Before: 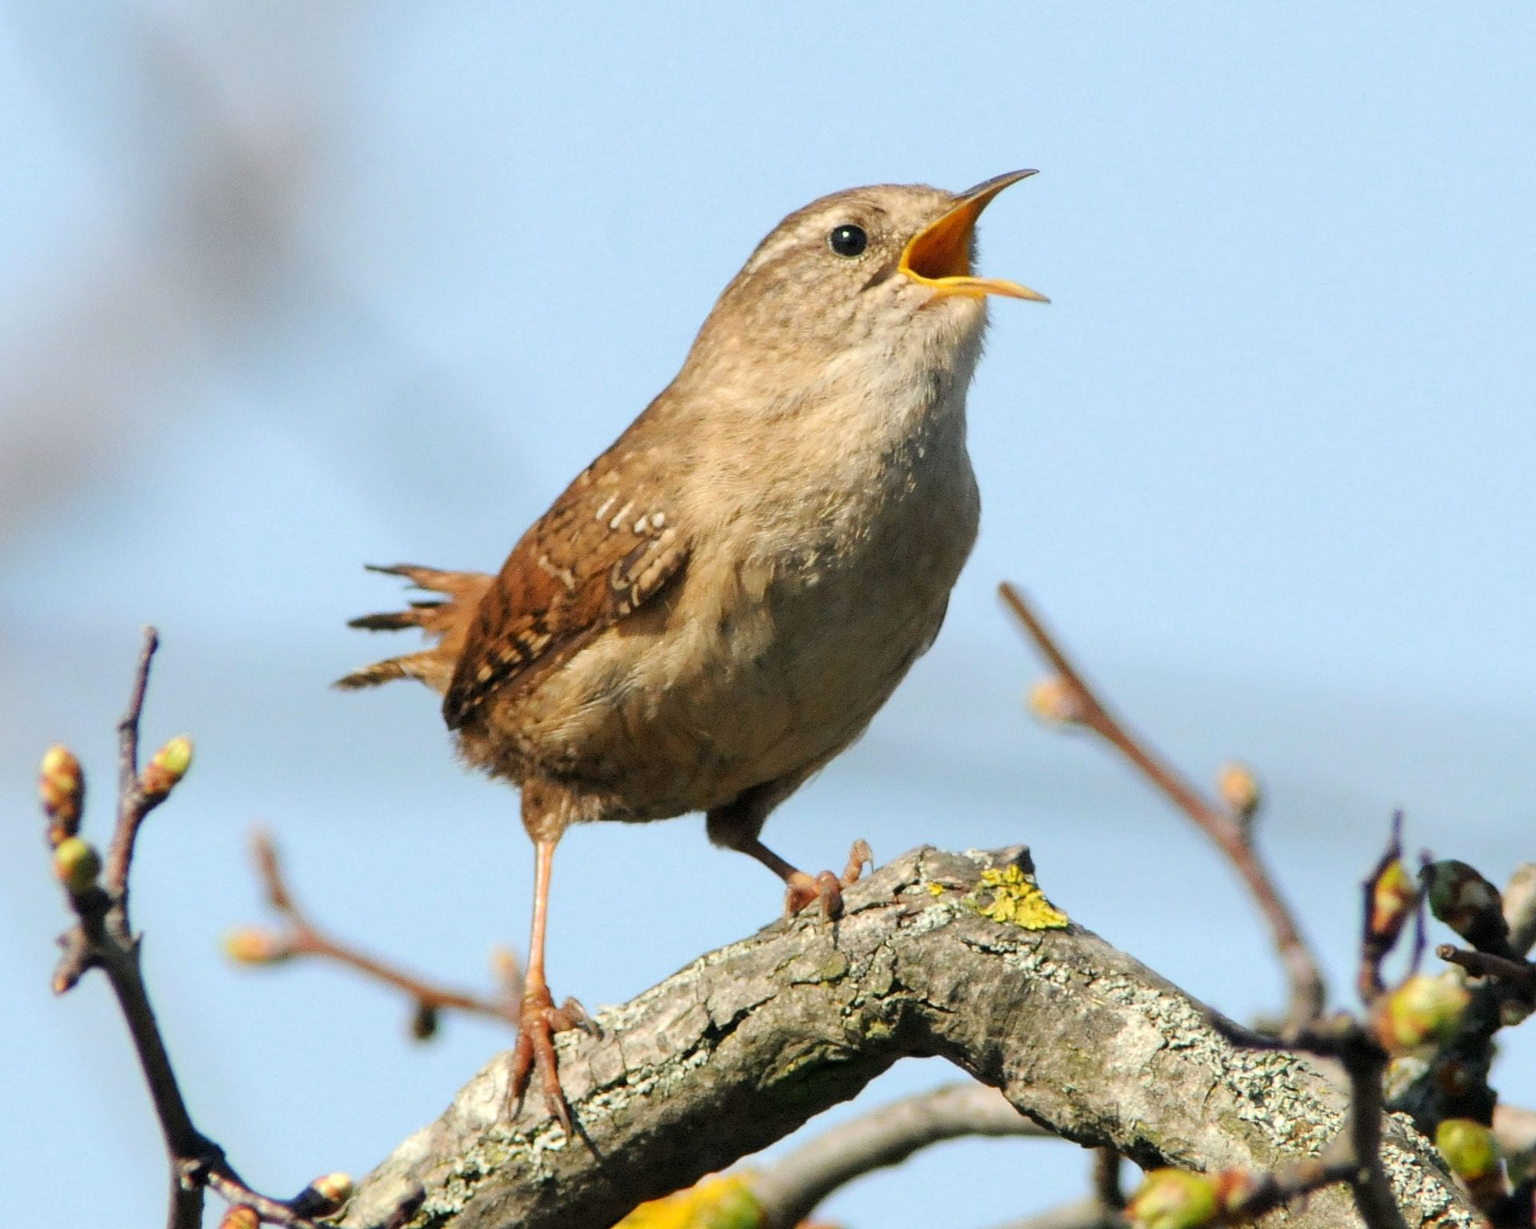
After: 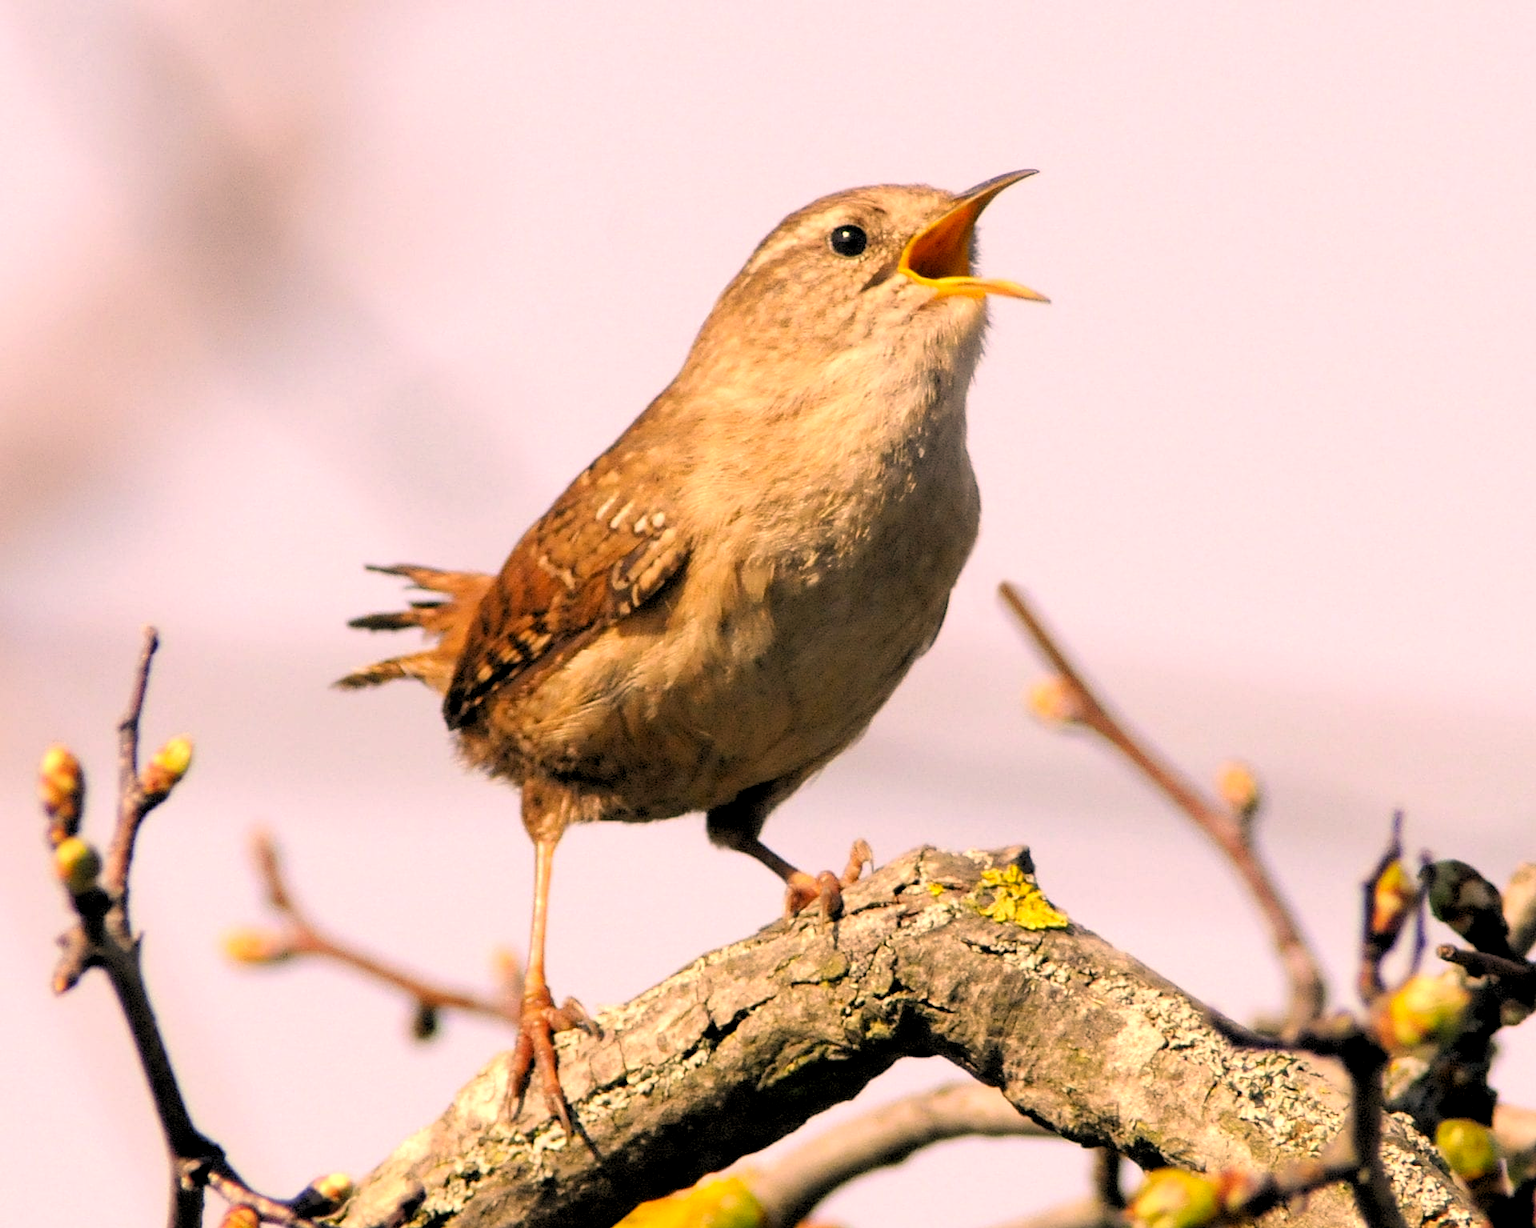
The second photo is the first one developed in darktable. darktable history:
color correction: highlights a* 21.88, highlights b* 22.25
rgb levels: levels [[0.01, 0.419, 0.839], [0, 0.5, 1], [0, 0.5, 1]]
